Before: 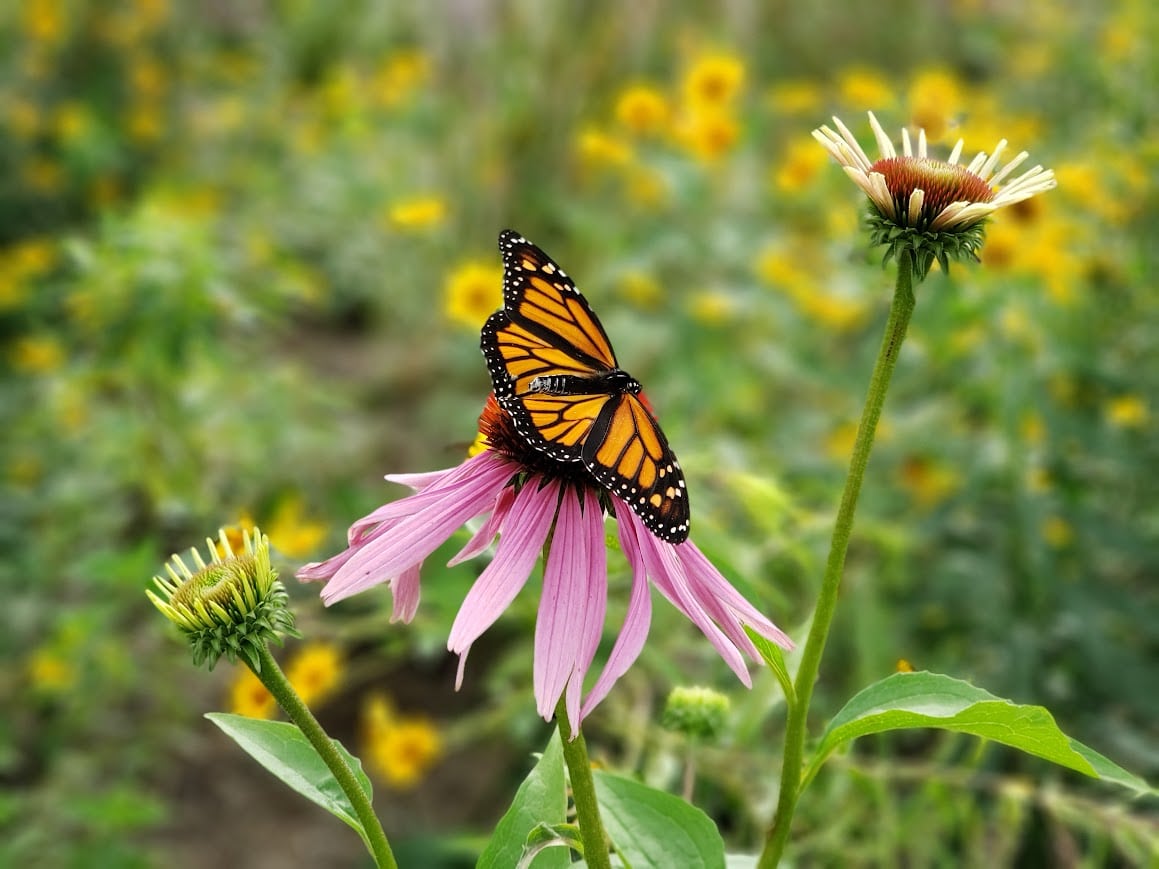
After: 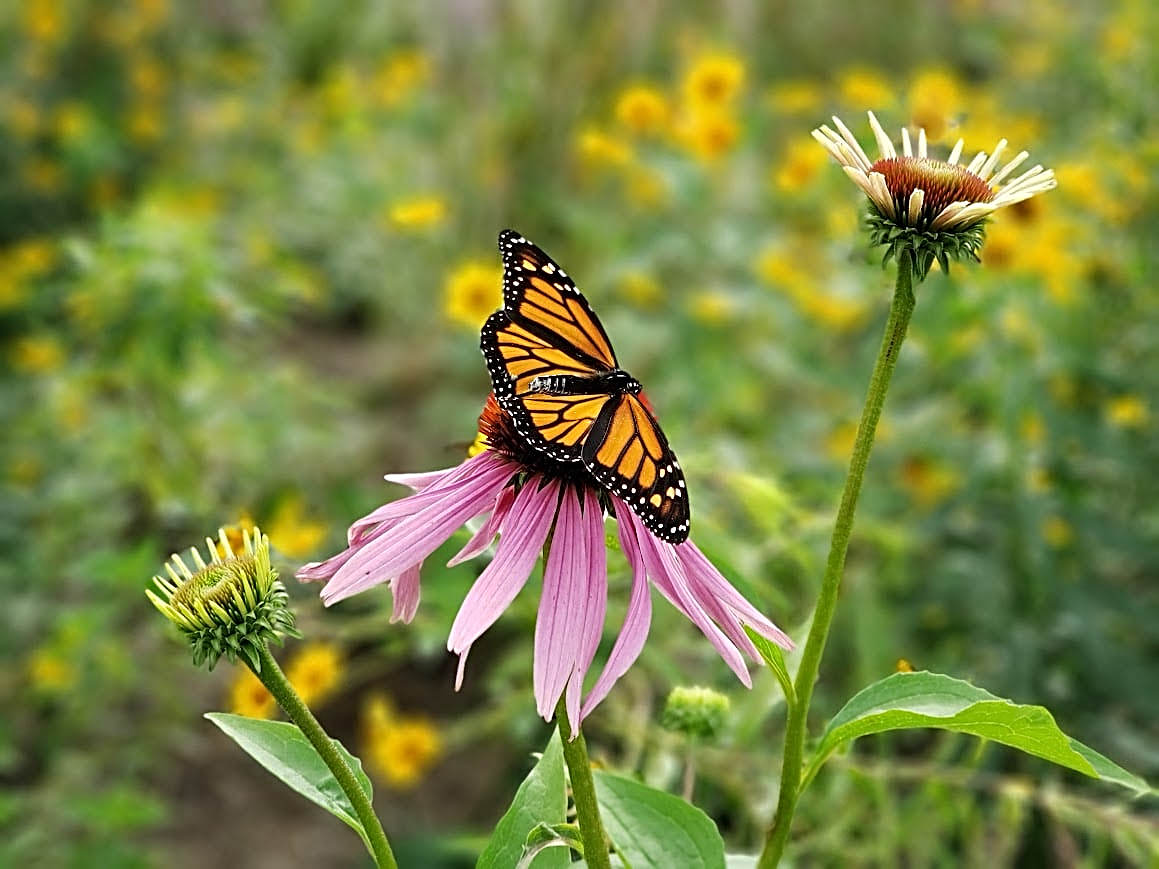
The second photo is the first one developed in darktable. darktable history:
sharpen: radius 2.82, amount 0.723
